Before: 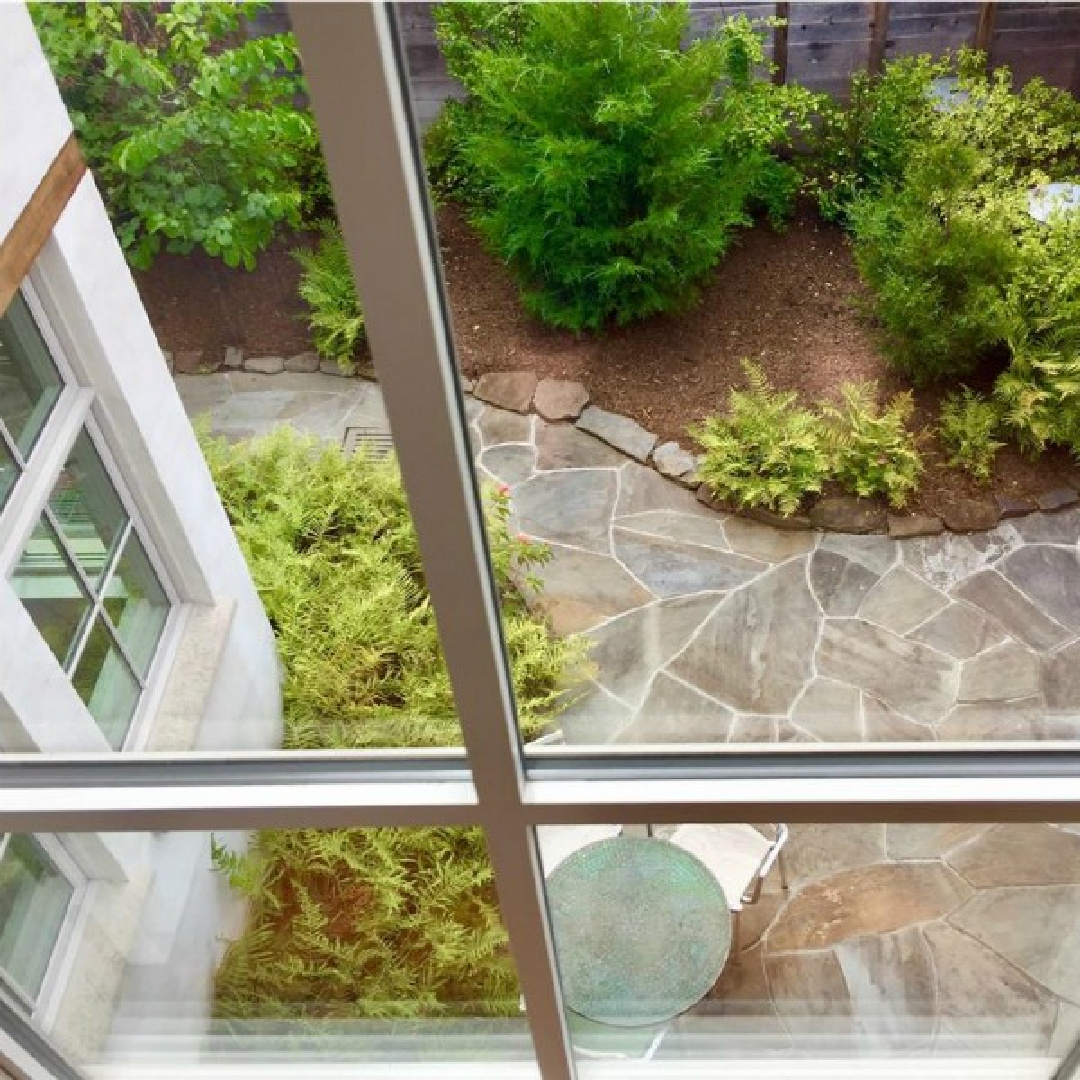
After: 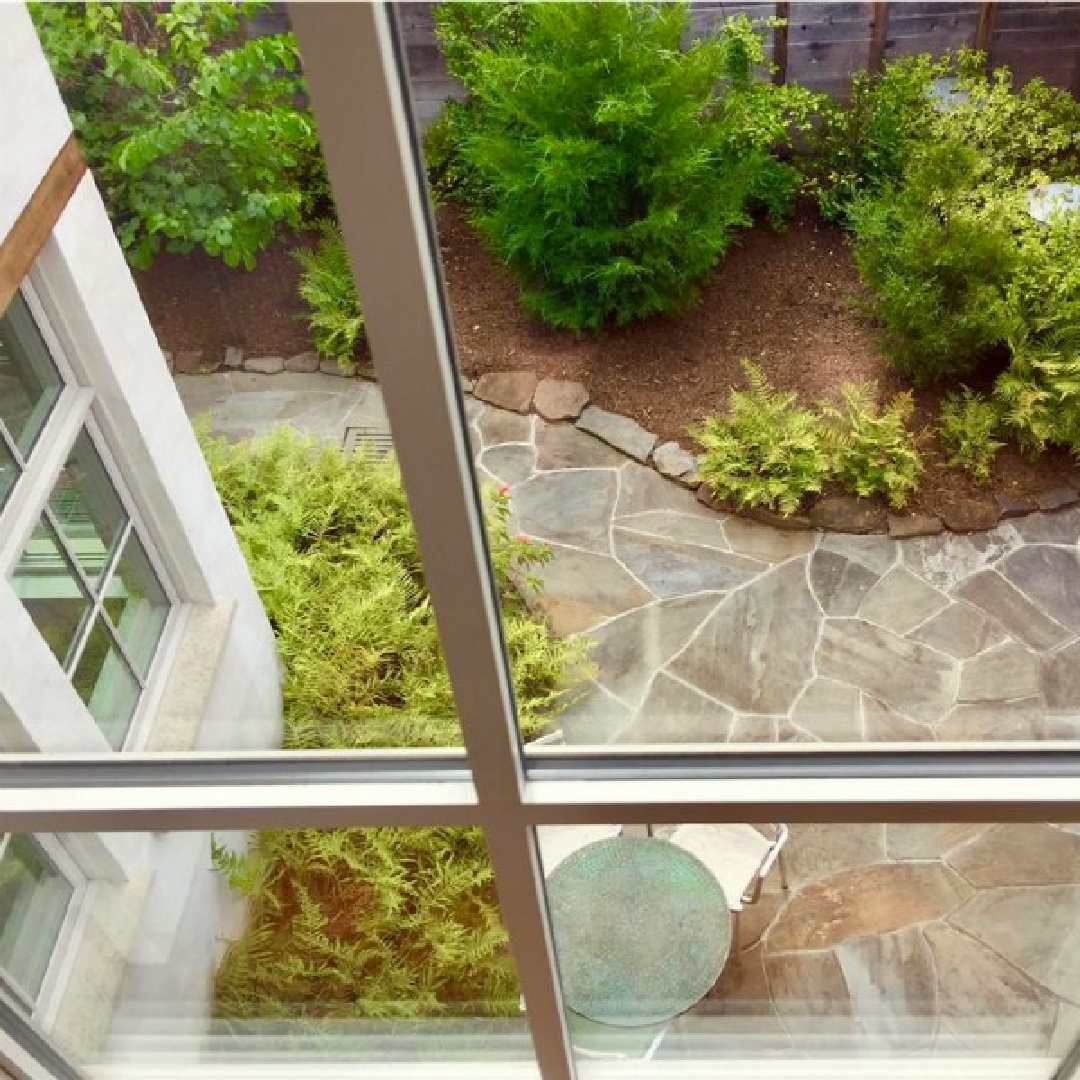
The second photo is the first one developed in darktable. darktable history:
color correction: highlights a* -1.1, highlights b* 4.65, shadows a* 3.69
